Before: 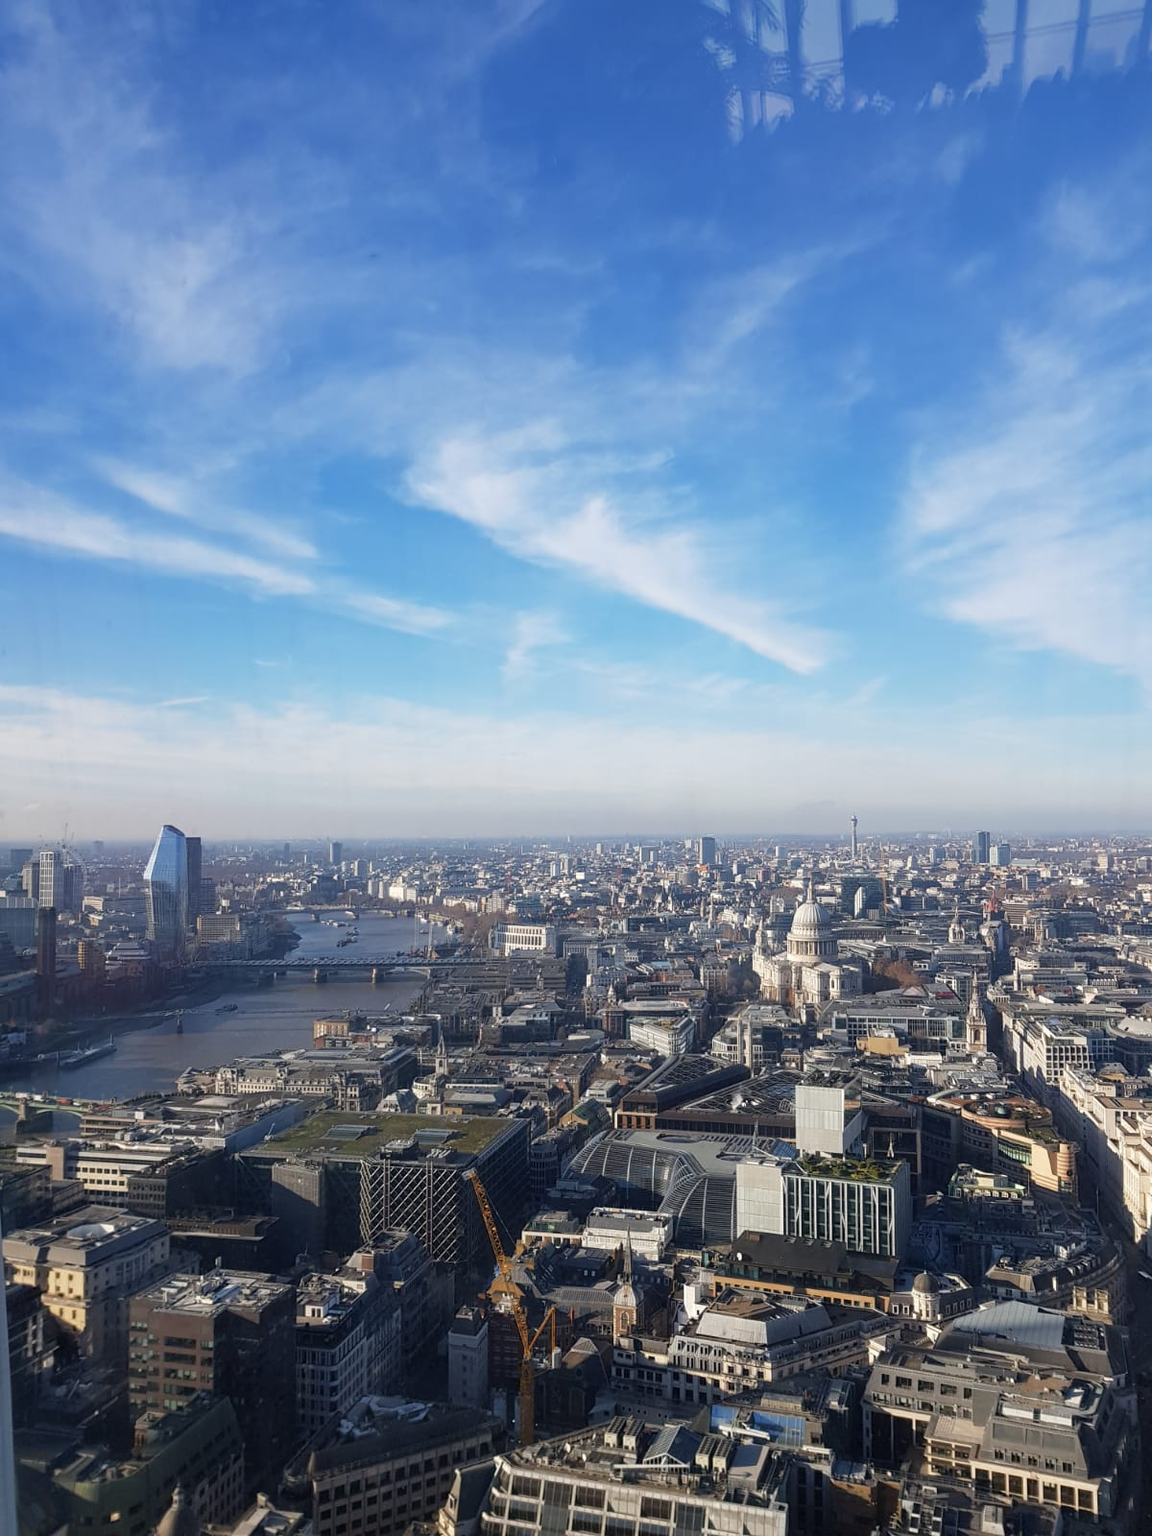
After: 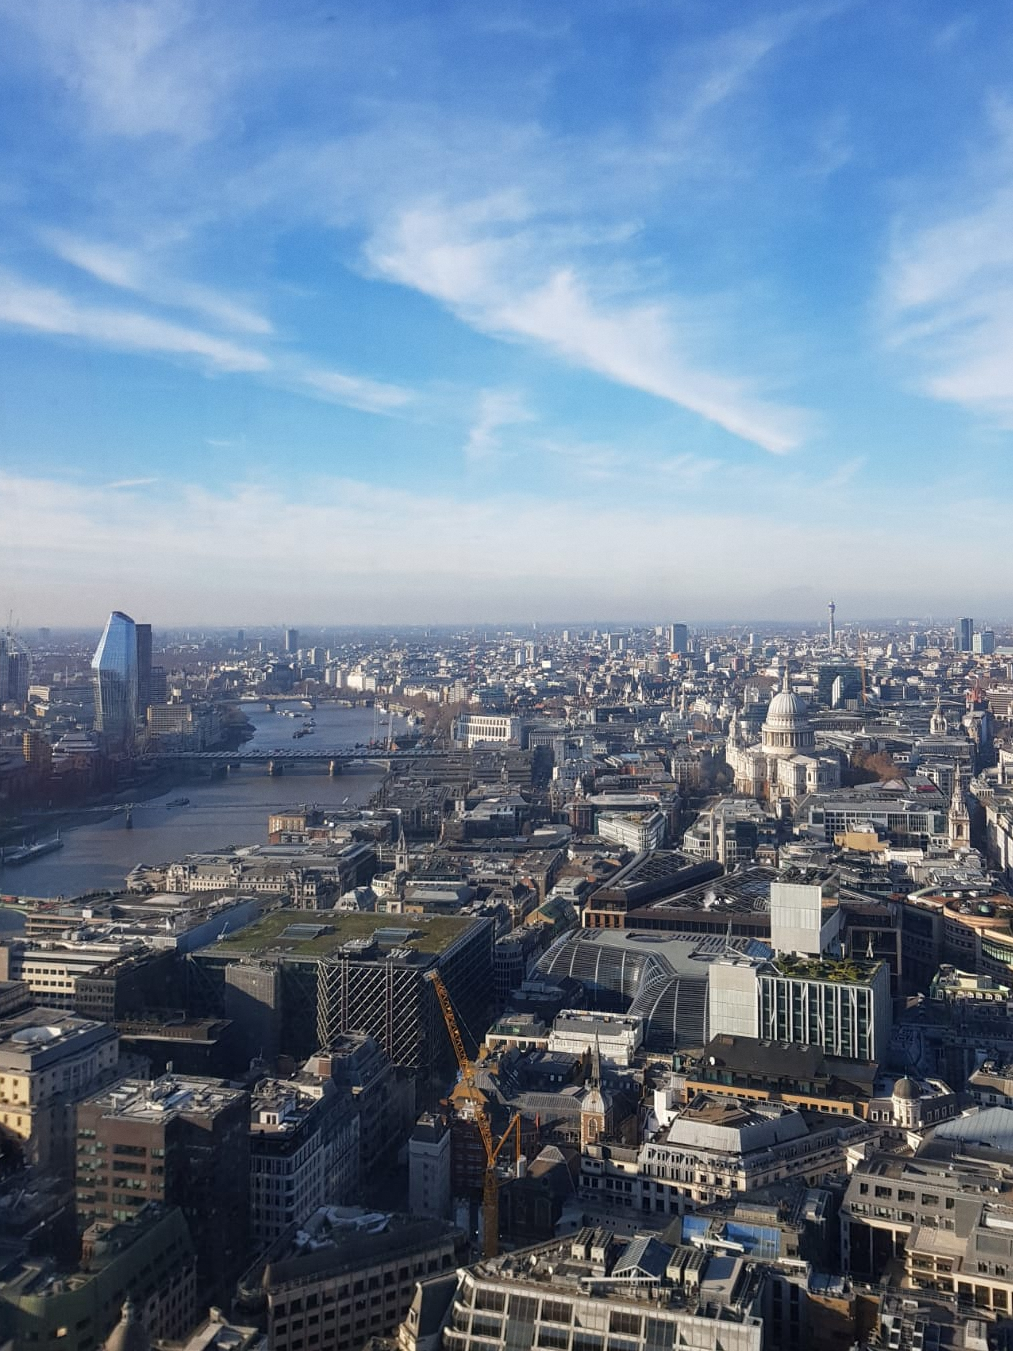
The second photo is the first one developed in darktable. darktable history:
crop and rotate: left 4.842%, top 15.51%, right 10.668%
grain: coarseness 14.57 ISO, strength 8.8%
